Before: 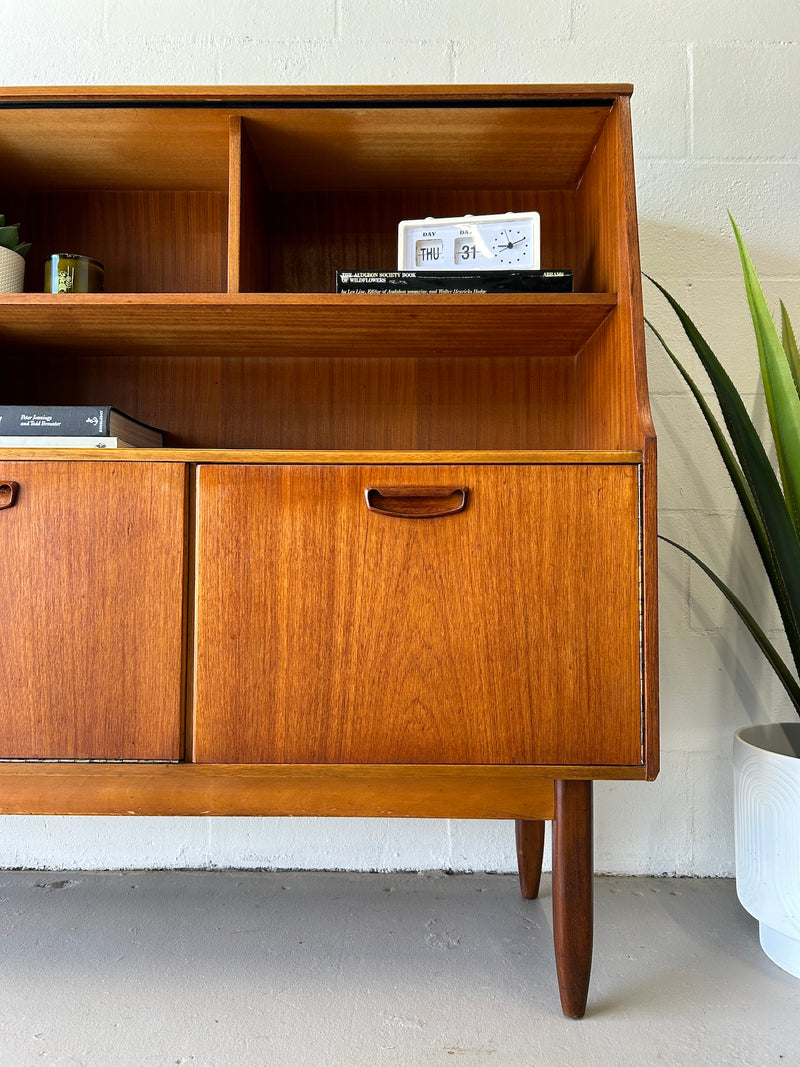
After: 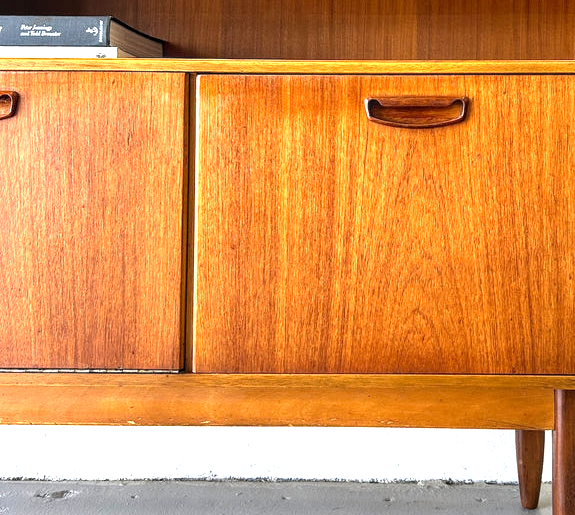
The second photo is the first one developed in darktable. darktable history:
exposure: black level correction 0, exposure 0.896 EV, compensate exposure bias true, compensate highlight preservation false
crop: top 36.552%, right 28.009%, bottom 15.124%
local contrast: on, module defaults
